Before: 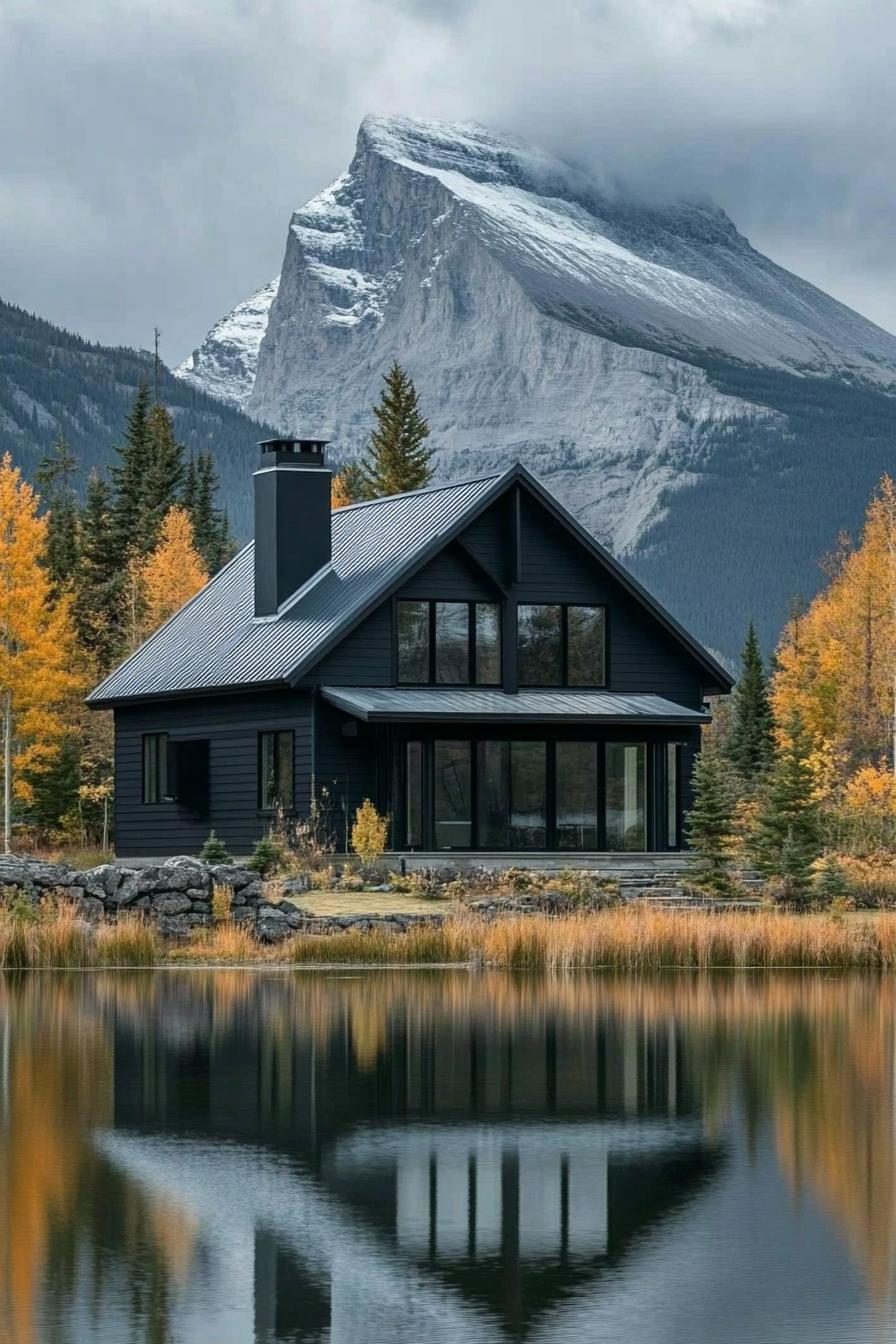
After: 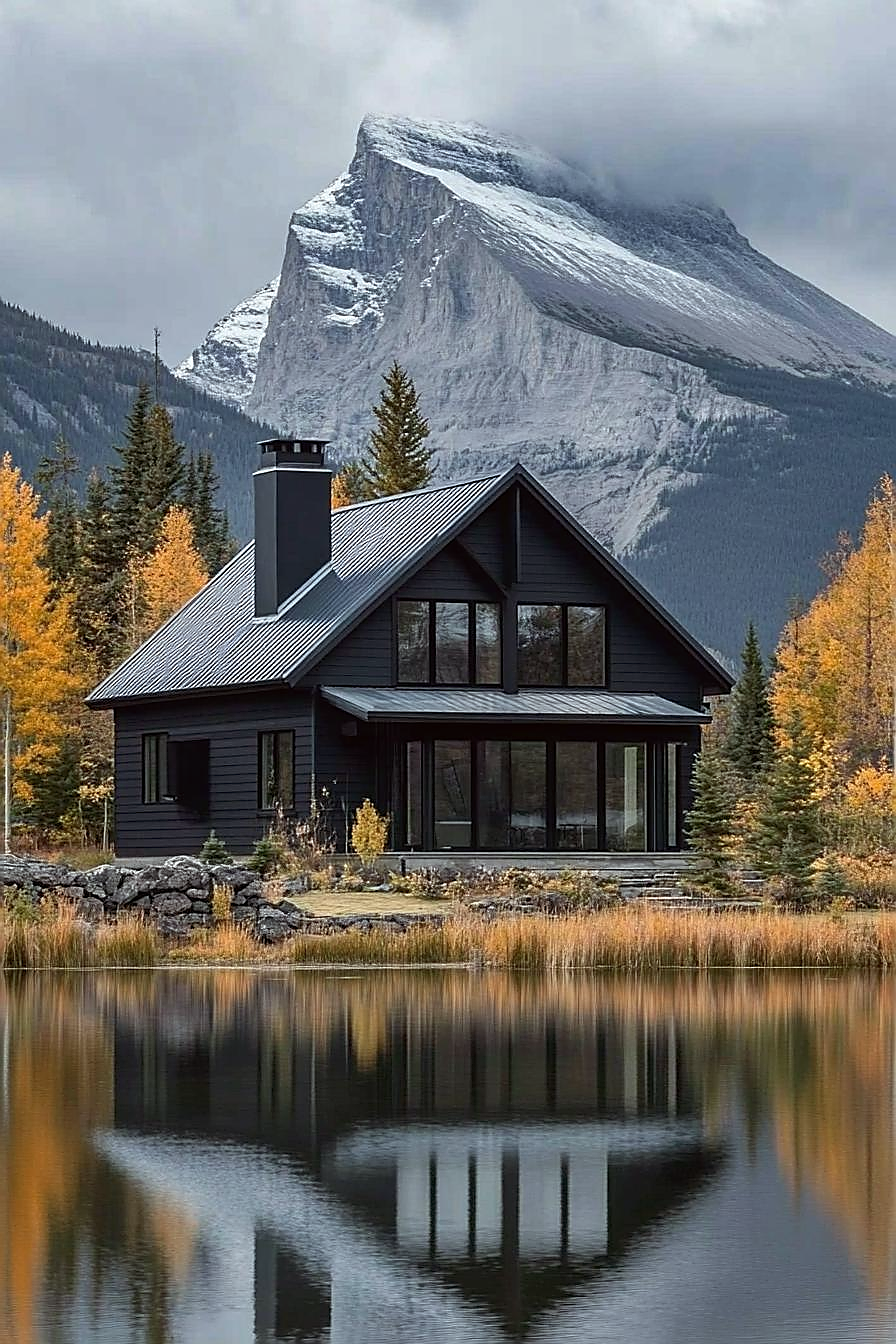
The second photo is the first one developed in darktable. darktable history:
sharpen: radius 1.4, amount 1.25, threshold 0.7
color balance: mode lift, gamma, gain (sRGB), lift [1, 1.049, 1, 1]
